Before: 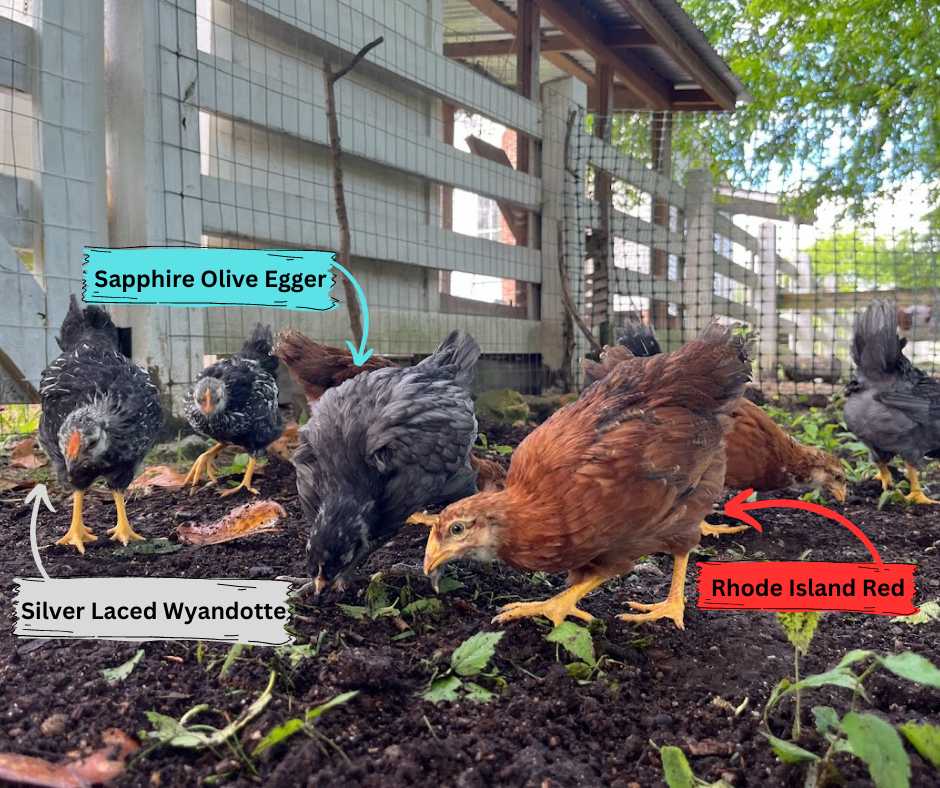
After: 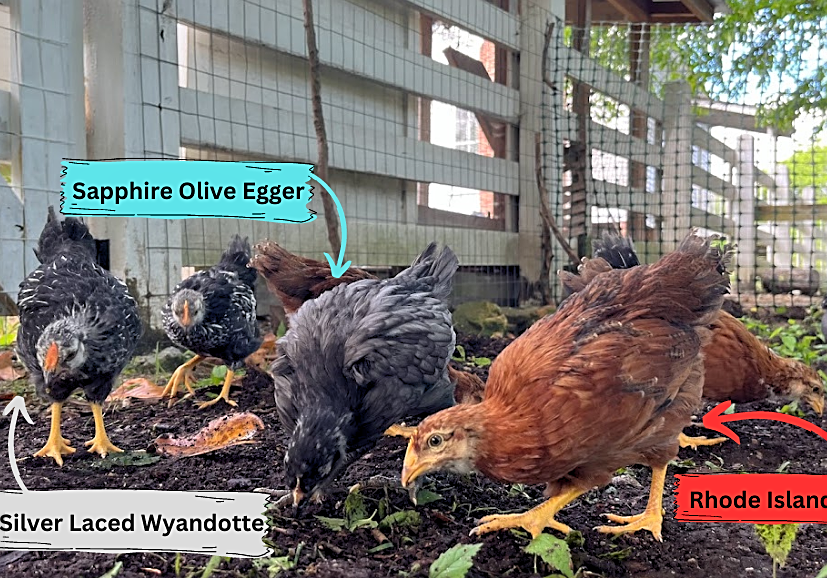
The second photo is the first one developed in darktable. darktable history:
tone equalizer: -8 EV -0.57 EV
levels: levels [0.018, 0.493, 1]
crop and rotate: left 2.363%, top 11.261%, right 9.566%, bottom 15.38%
sharpen: on, module defaults
